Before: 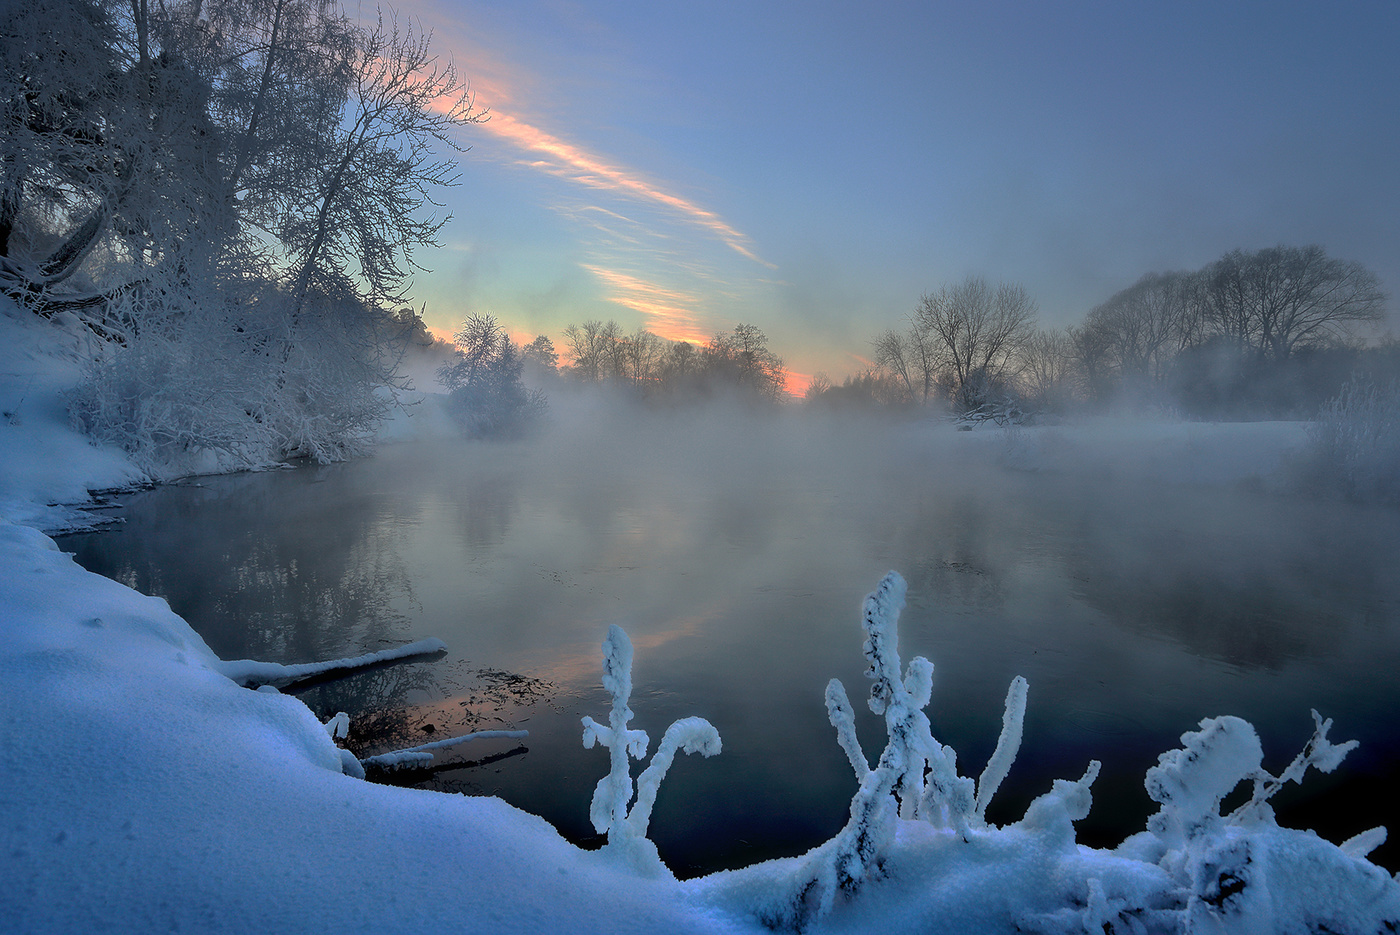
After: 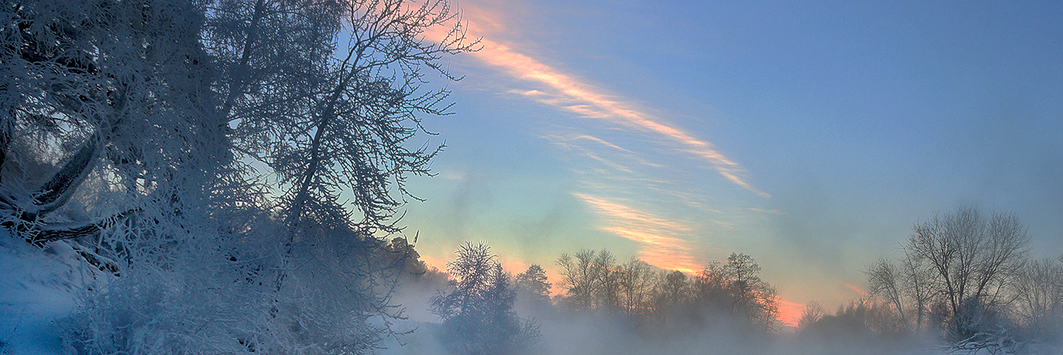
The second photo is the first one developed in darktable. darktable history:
crop: left 0.519%, top 7.633%, right 23.482%, bottom 54.297%
local contrast: mode bilateral grid, contrast 20, coarseness 51, detail 119%, midtone range 0.2
color balance rgb: highlights gain › chroma 0.103%, highlights gain › hue 331.69°, perceptual saturation grading › global saturation 20%, perceptual saturation grading › highlights -25.676%, perceptual saturation grading › shadows 24.535%, global vibrance 20%
